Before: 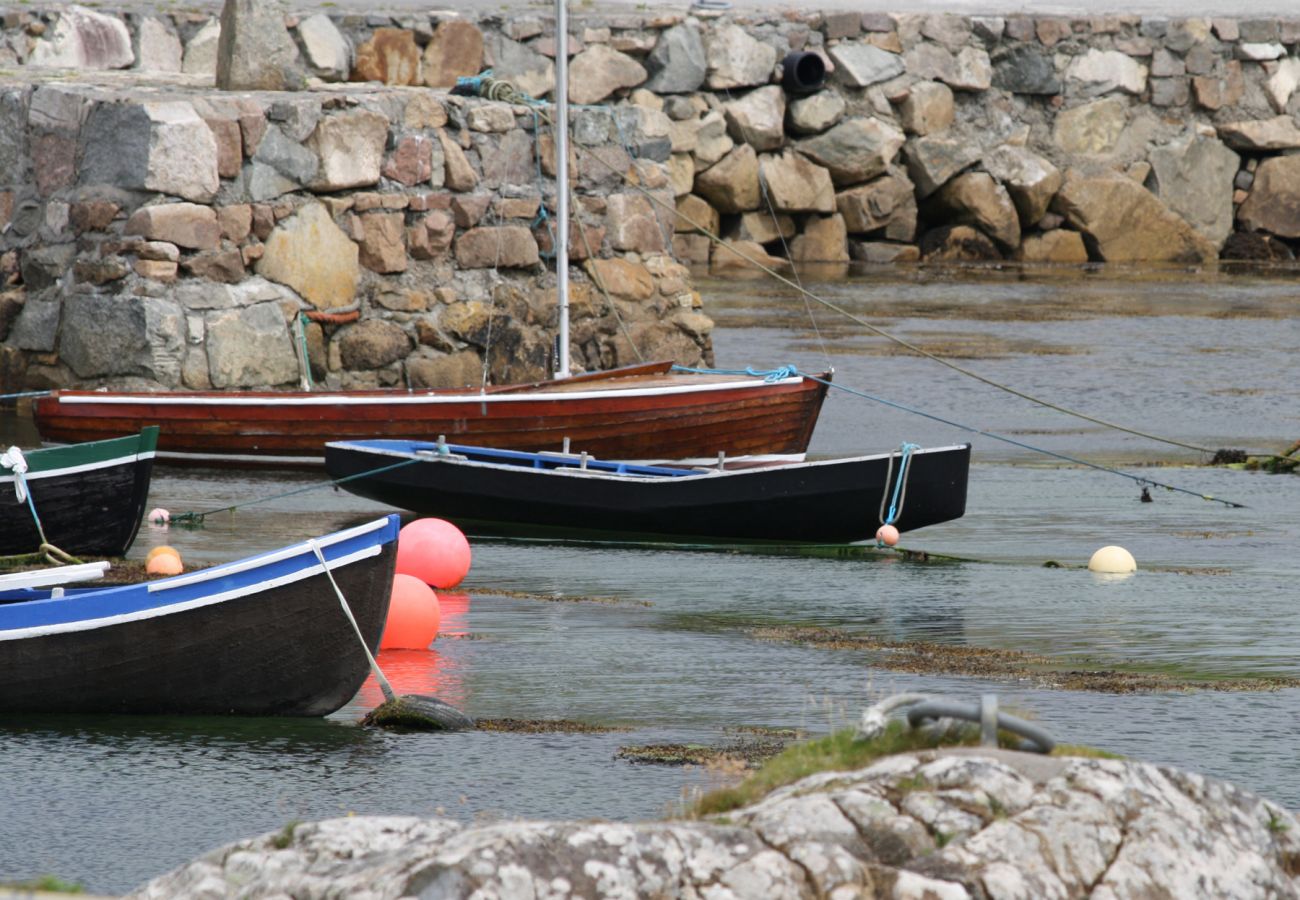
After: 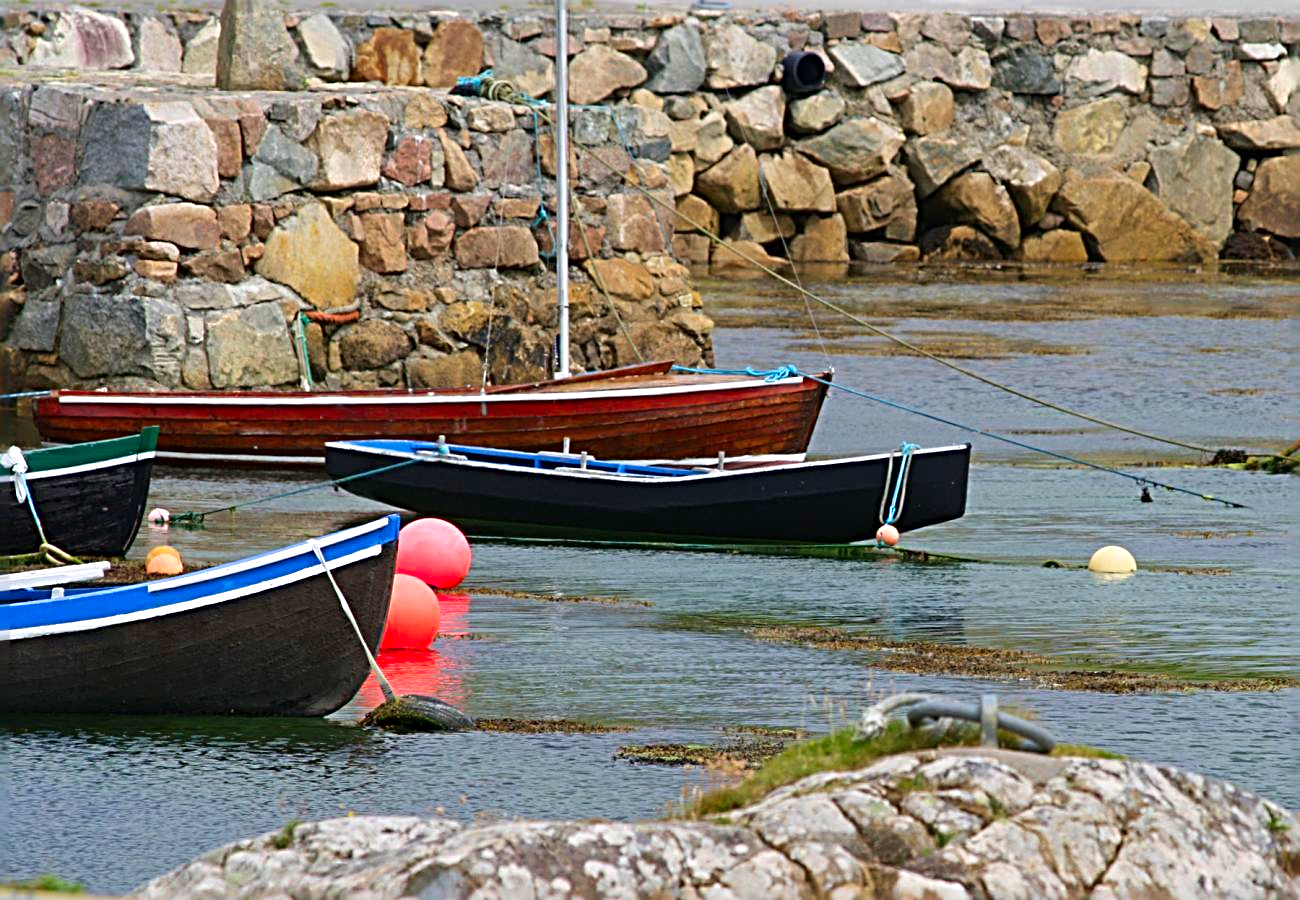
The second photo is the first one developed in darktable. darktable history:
sharpen: radius 3.653, amount 0.92
contrast brightness saturation: saturation 0.501
velvia: on, module defaults
